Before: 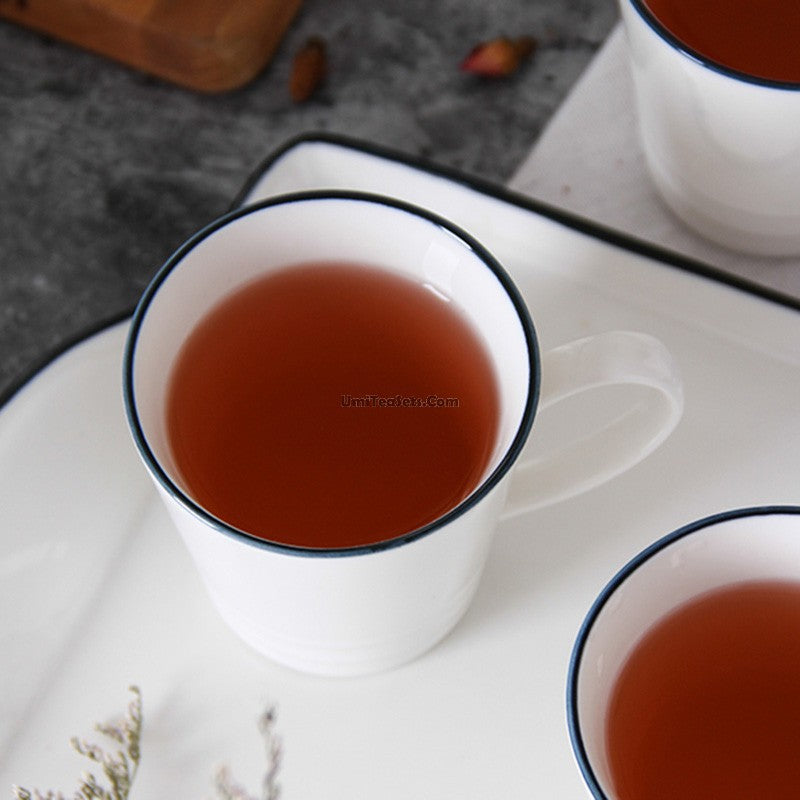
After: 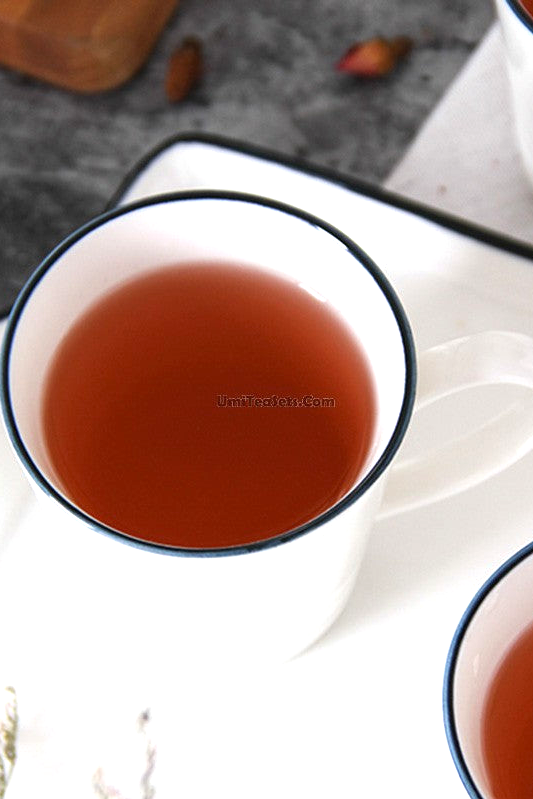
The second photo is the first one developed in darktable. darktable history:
exposure: exposure 0.766 EV, compensate highlight preservation false
crop and rotate: left 15.546%, right 17.787%
